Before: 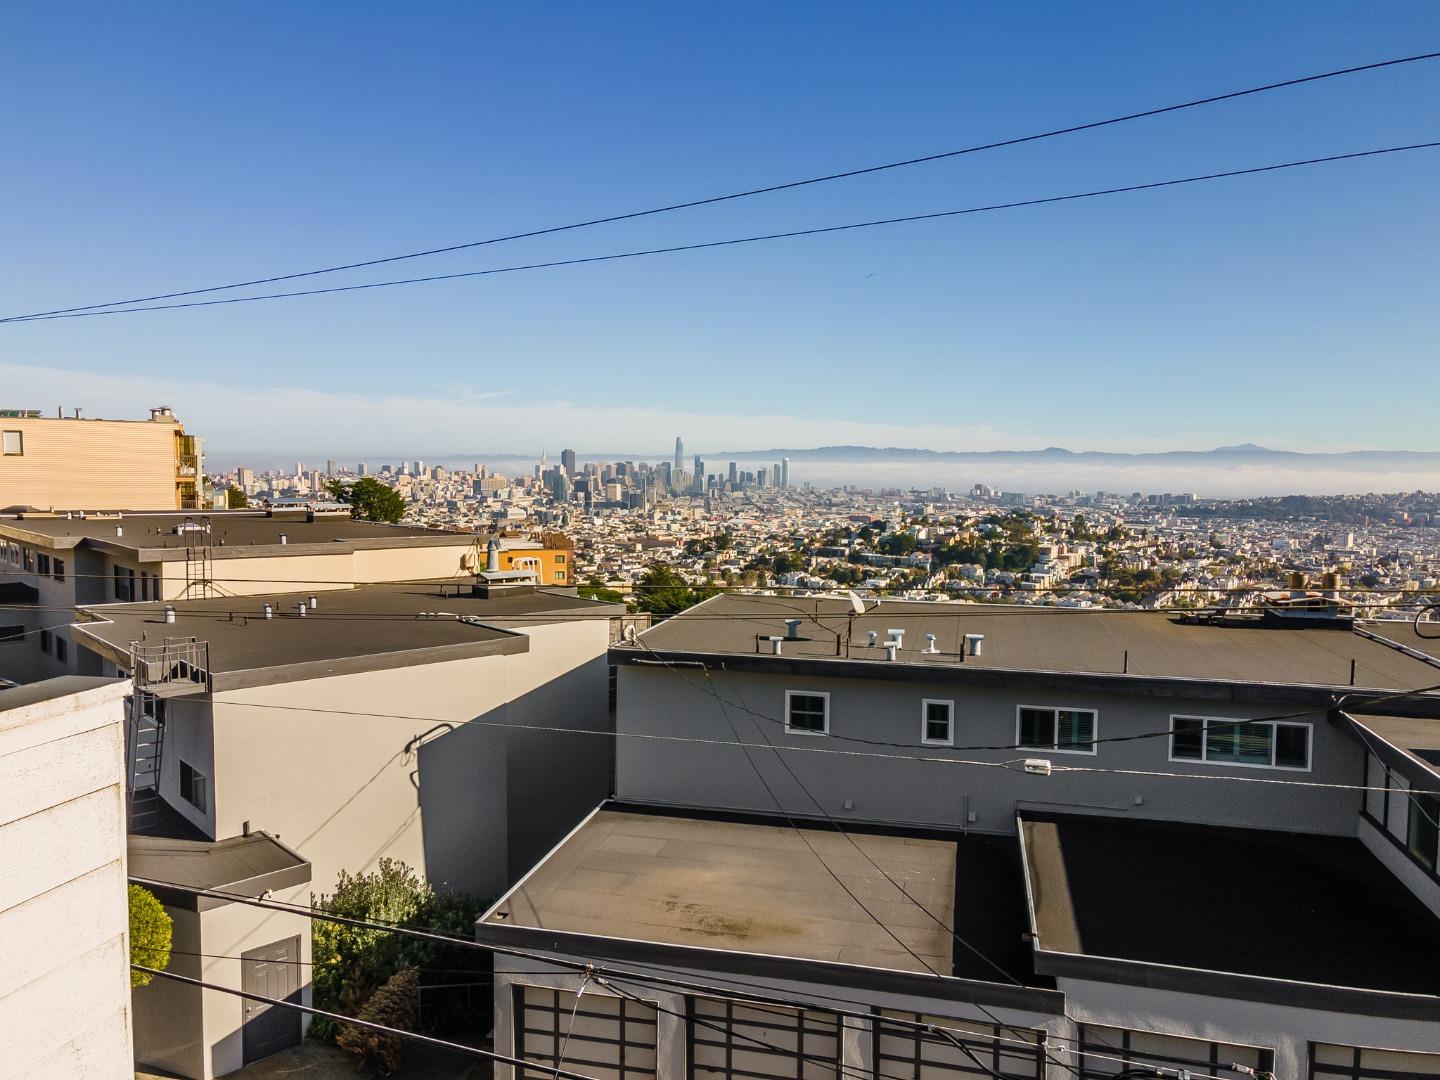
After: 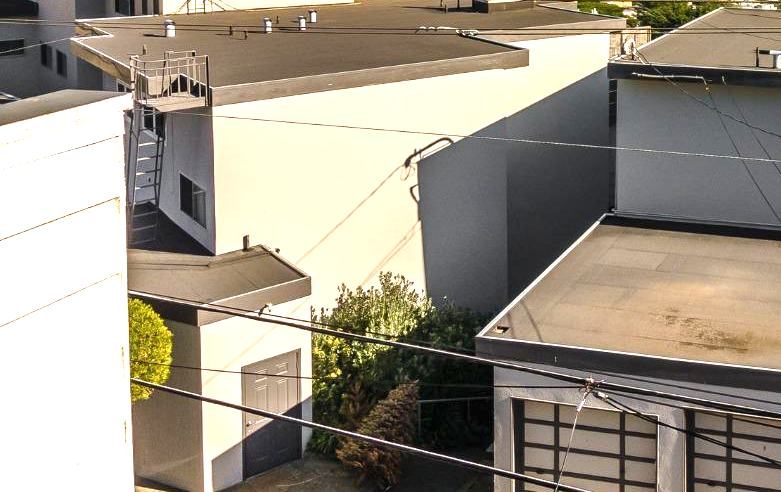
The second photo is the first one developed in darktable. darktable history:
crop and rotate: top 54.28%, right 45.752%, bottom 0.131%
exposure: black level correction 0, exposure 0.954 EV, compensate highlight preservation false
